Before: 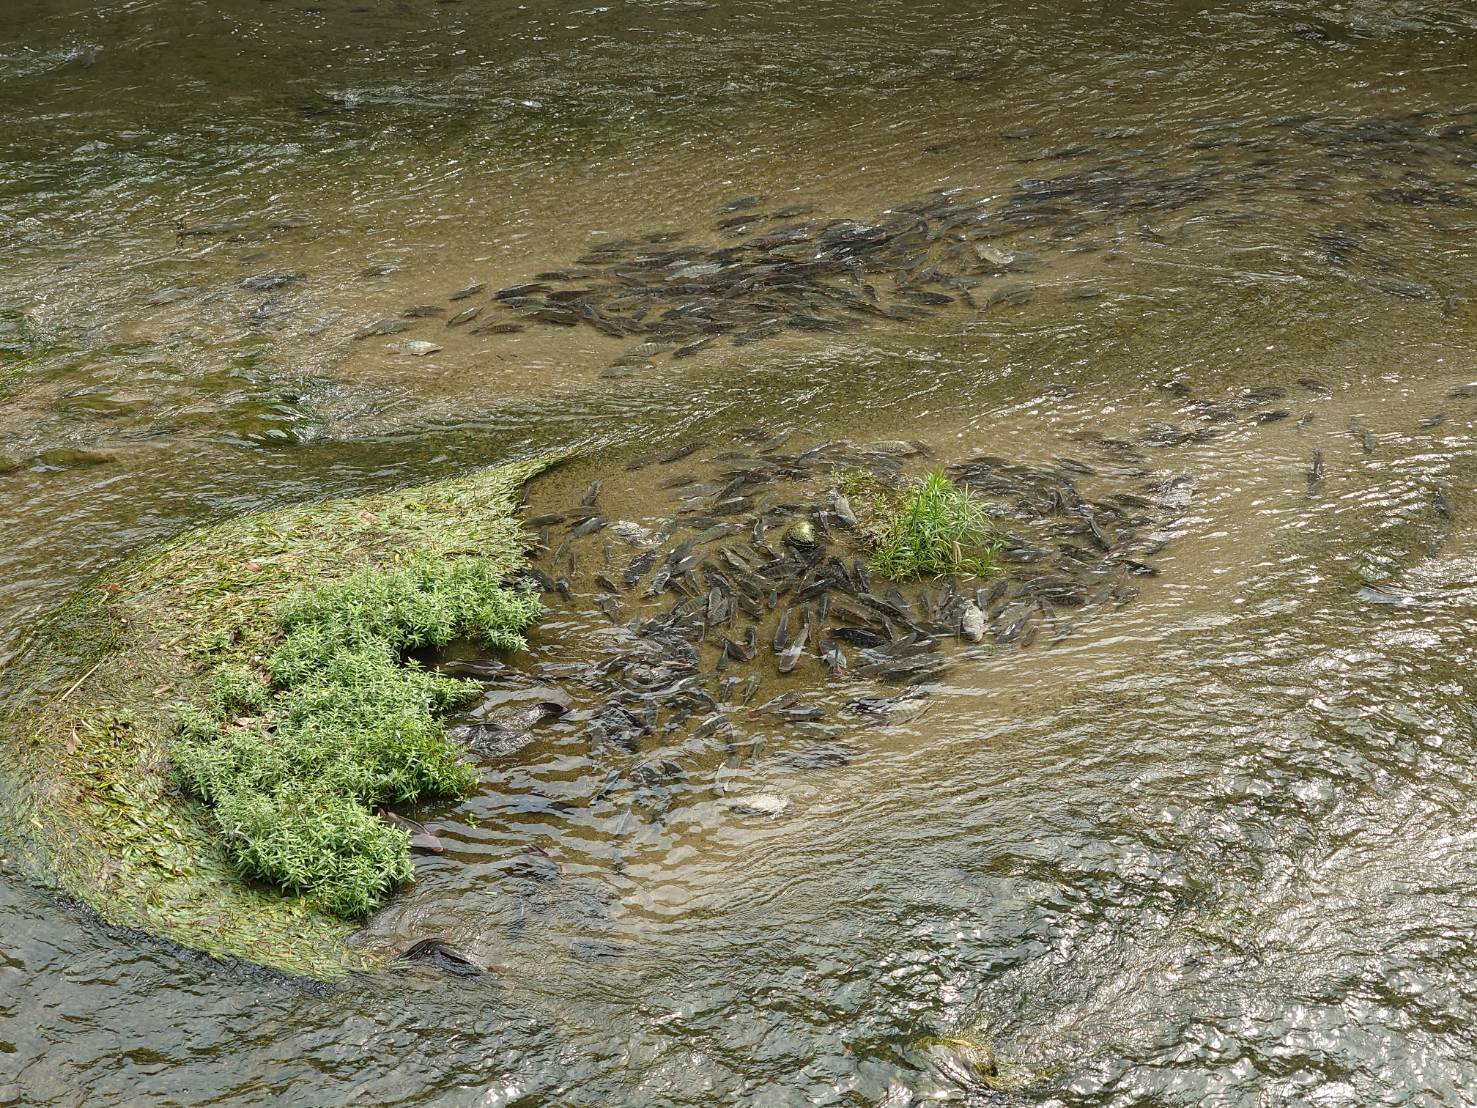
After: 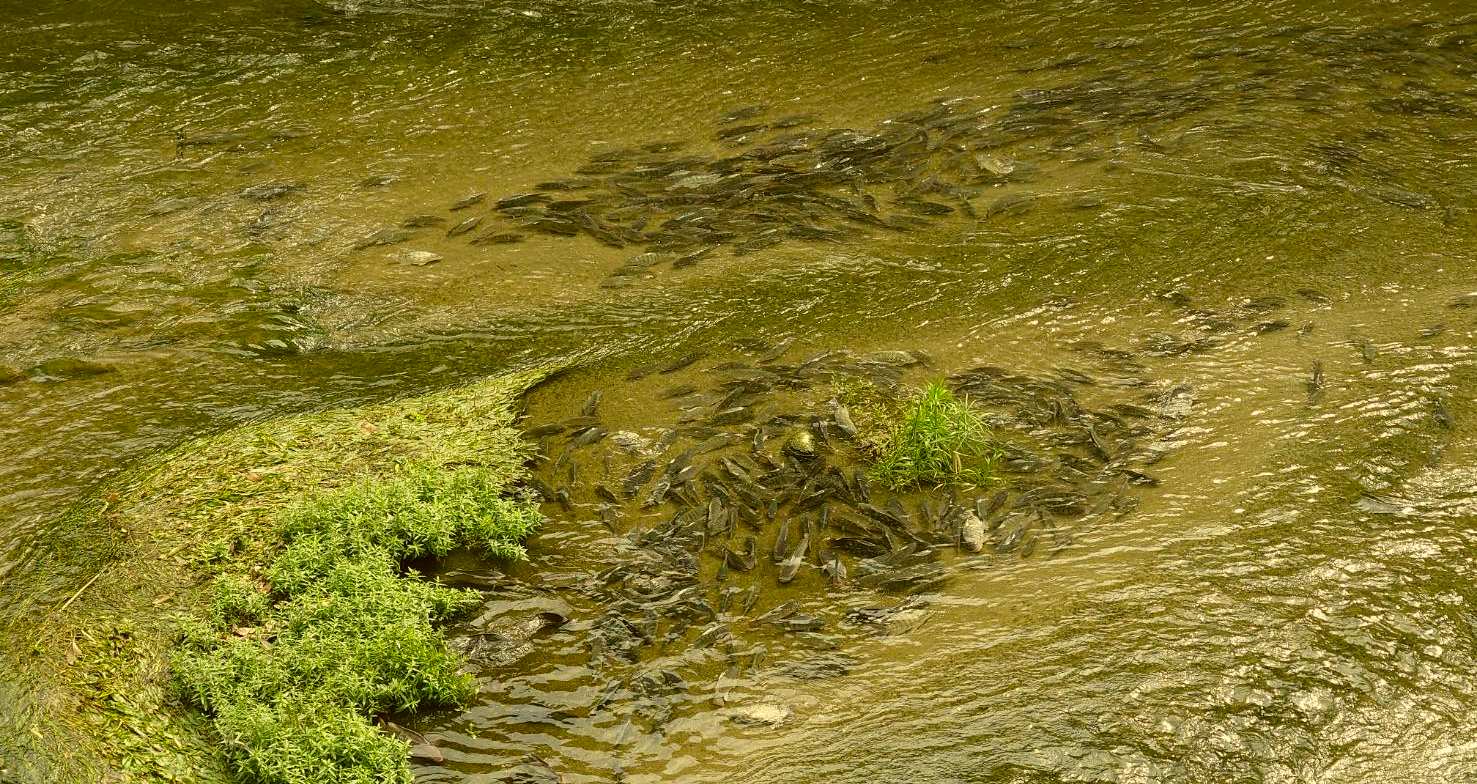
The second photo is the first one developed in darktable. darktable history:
color correction: highlights a* 0.129, highlights b* 29.13, shadows a* -0.308, shadows b* 21.07
crop and rotate: top 8.137%, bottom 21.089%
